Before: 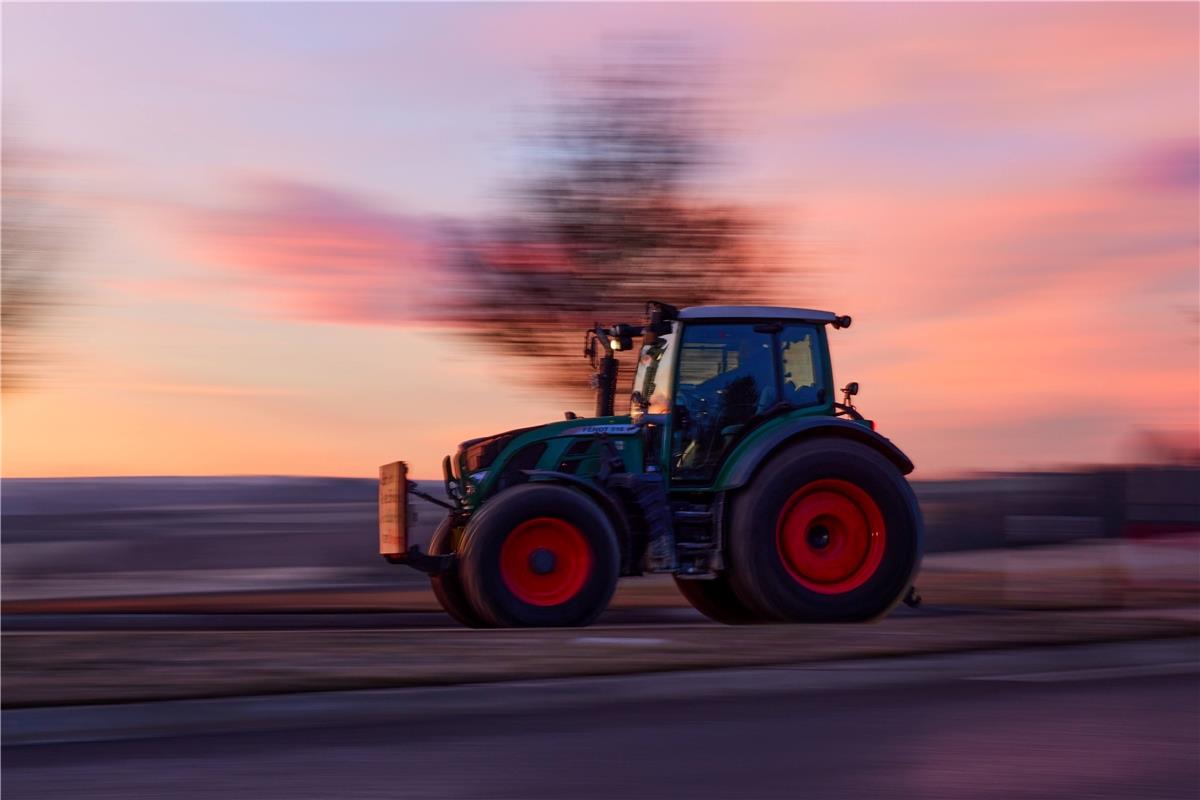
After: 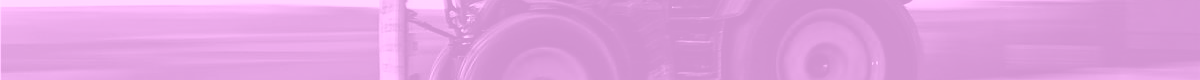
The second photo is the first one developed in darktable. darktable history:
crop and rotate: top 59.084%, bottom 30.916%
tone curve: curves: ch0 [(0, 0) (0.051, 0.047) (0.102, 0.099) (0.258, 0.29) (0.442, 0.527) (0.695, 0.804) (0.88, 0.952) (1, 1)]; ch1 [(0, 0) (0.339, 0.298) (0.402, 0.363) (0.444, 0.415) (0.485, 0.469) (0.494, 0.493) (0.504, 0.501) (0.525, 0.534) (0.555, 0.593) (0.594, 0.648) (1, 1)]; ch2 [(0, 0) (0.48, 0.48) (0.504, 0.5) (0.535, 0.557) (0.581, 0.623) (0.649, 0.683) (0.824, 0.815) (1, 1)], color space Lab, independent channels, preserve colors none
colorize: hue 331.2°, saturation 75%, source mix 30.28%, lightness 70.52%, version 1
sharpen: radius 0.969, amount 0.604
graduated density: rotation -0.352°, offset 57.64
